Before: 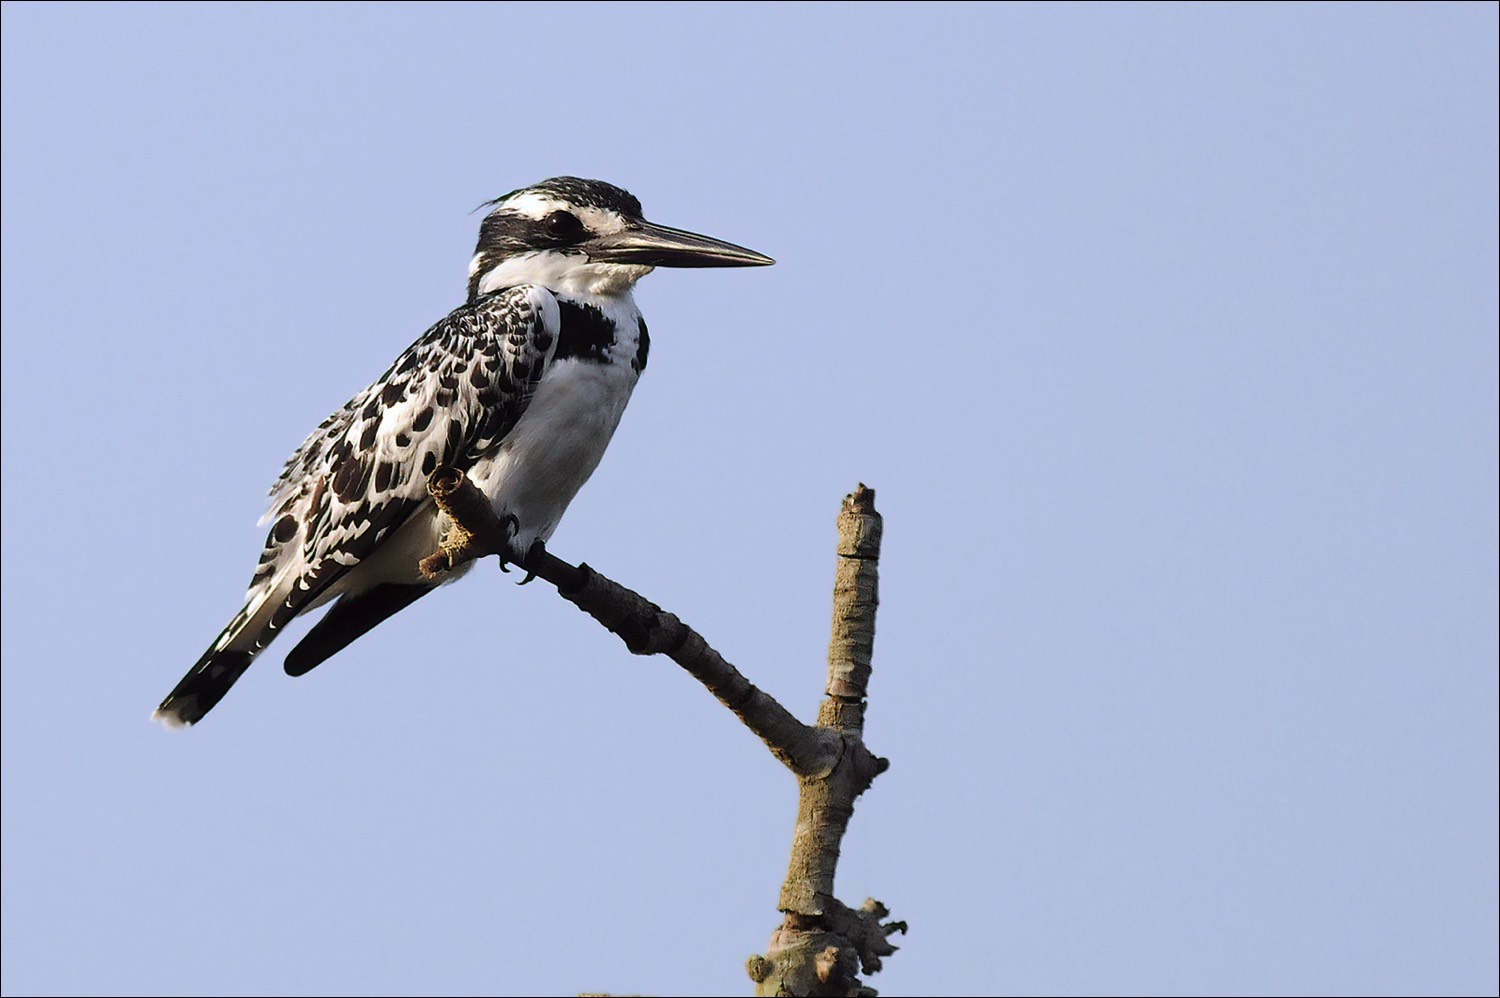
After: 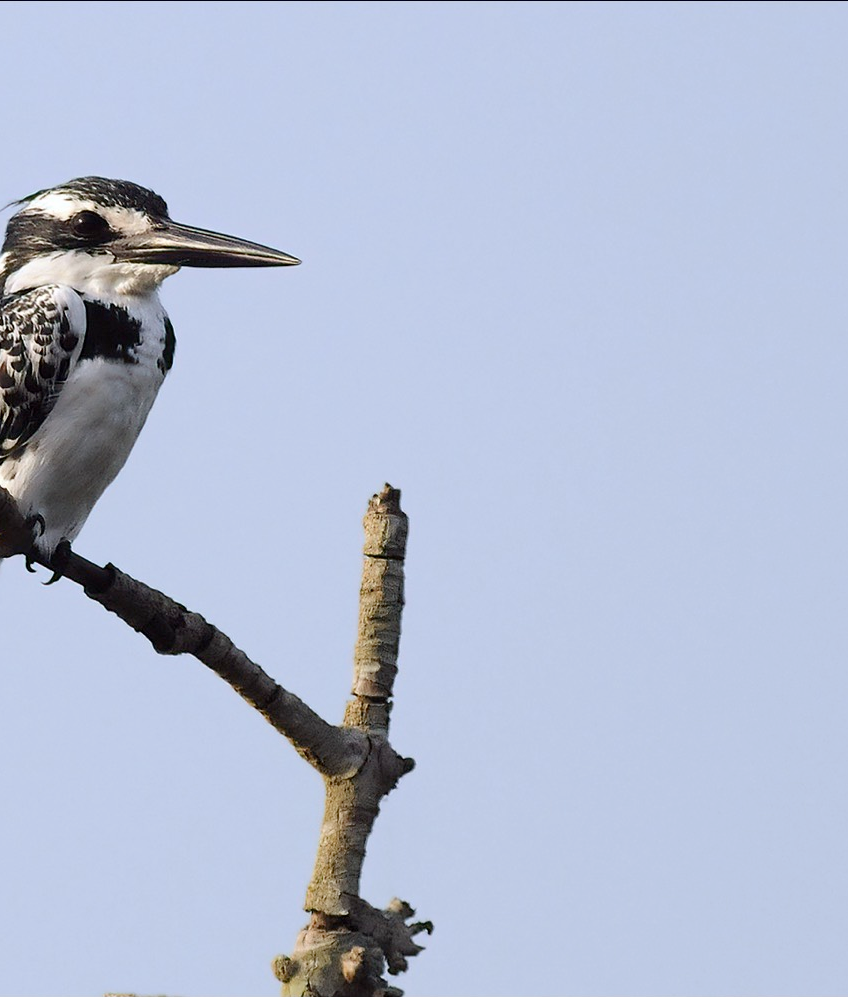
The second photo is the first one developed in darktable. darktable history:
crop: left 31.601%, top 0.012%, right 11.803%
